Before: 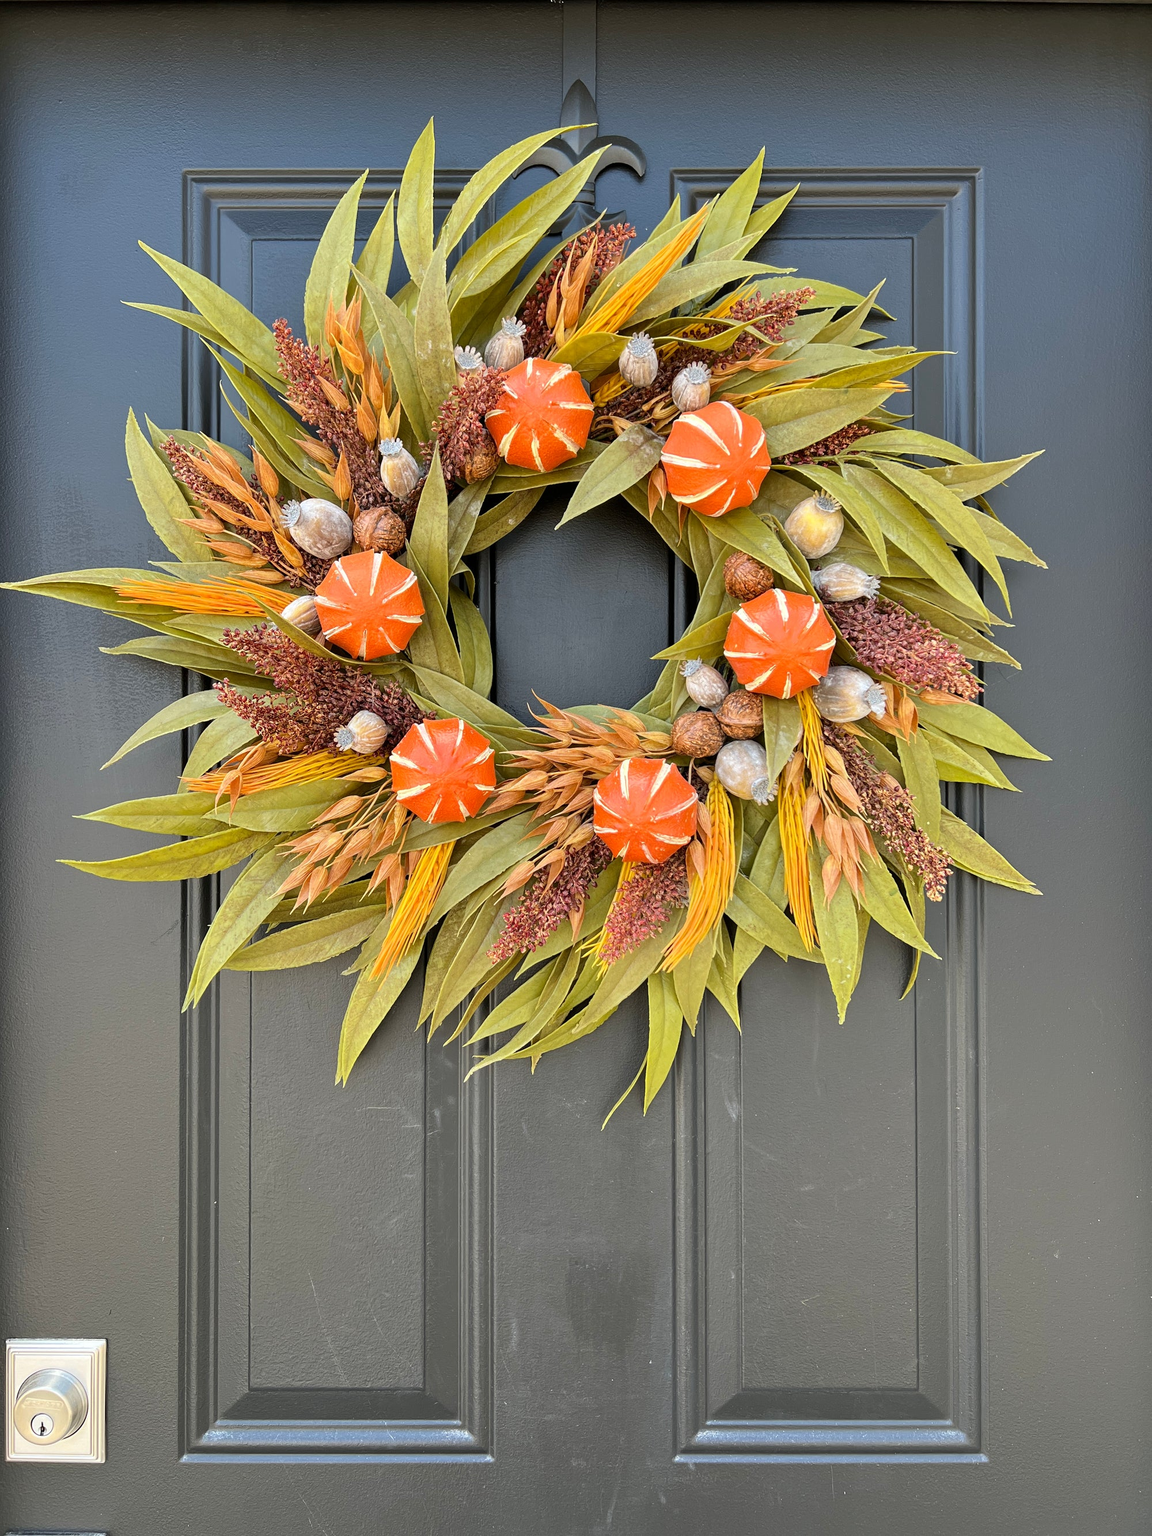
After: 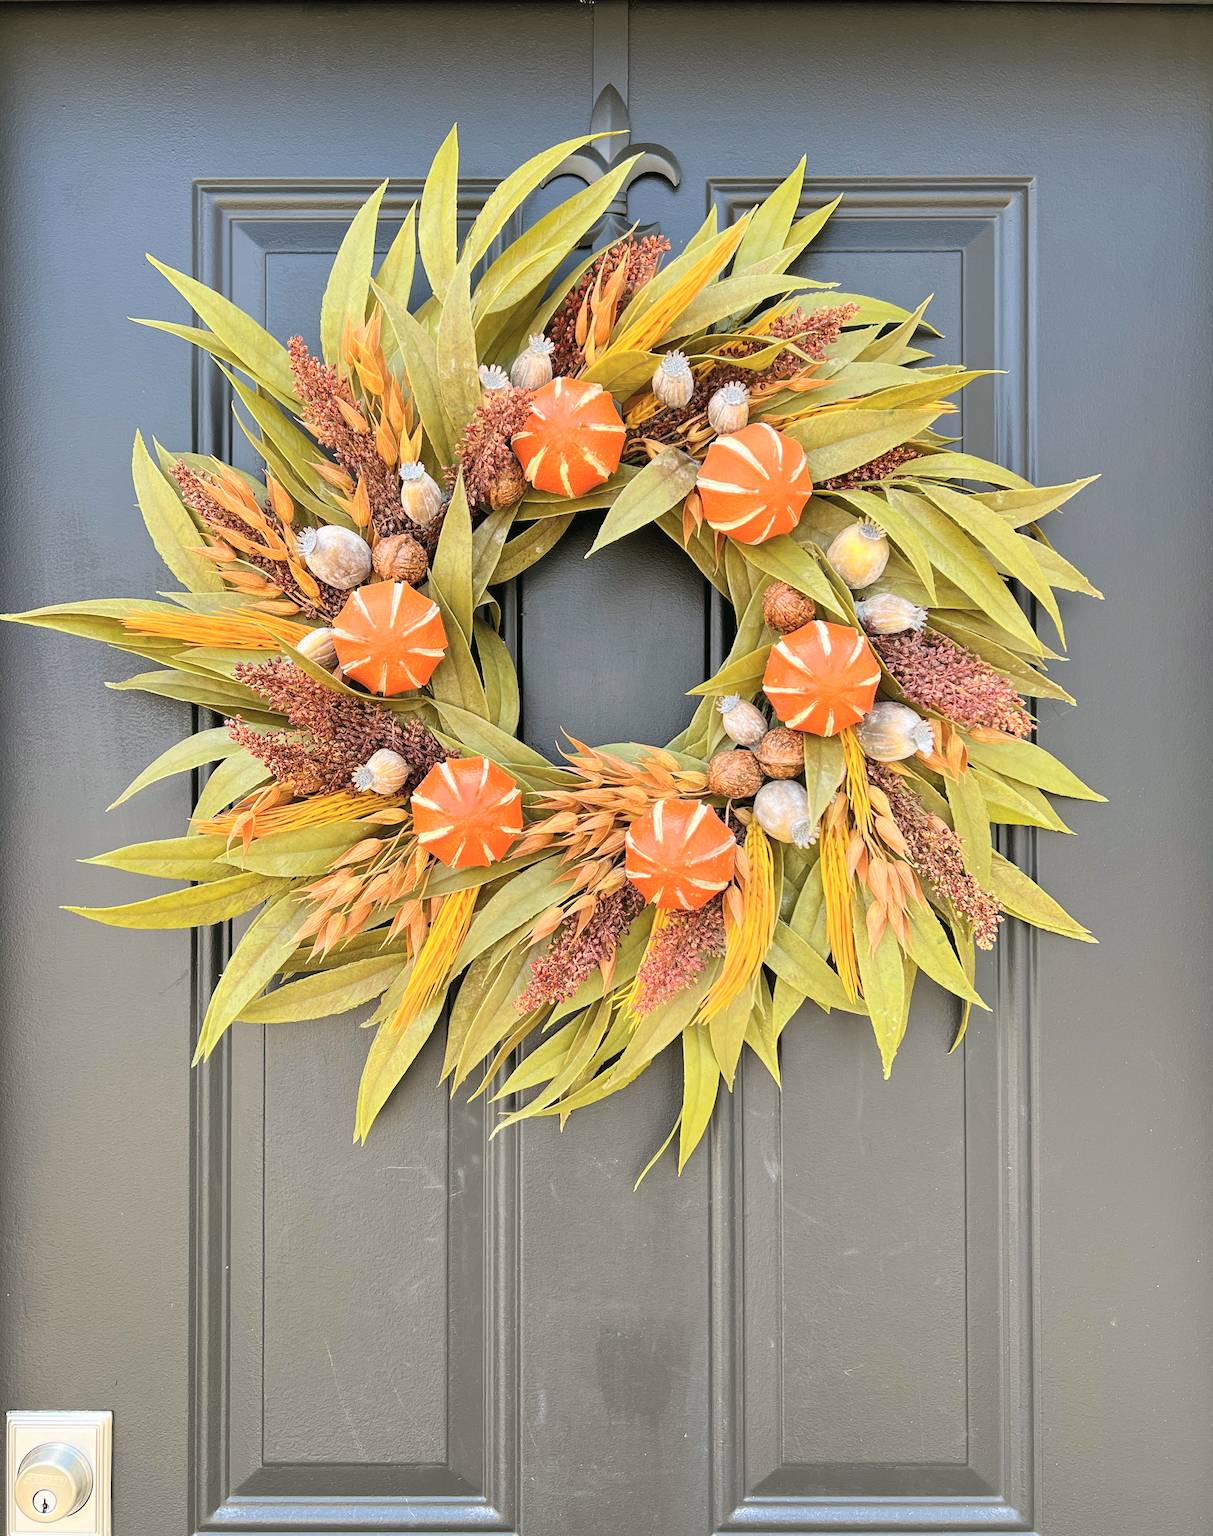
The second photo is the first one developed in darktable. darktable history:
crop and rotate: top 0%, bottom 5.097%
color balance: mode lift, gamma, gain (sRGB), lift [1, 0.99, 1.01, 0.992], gamma [1, 1.037, 0.974, 0.963]
contrast brightness saturation: contrast 0.14, brightness 0.21
